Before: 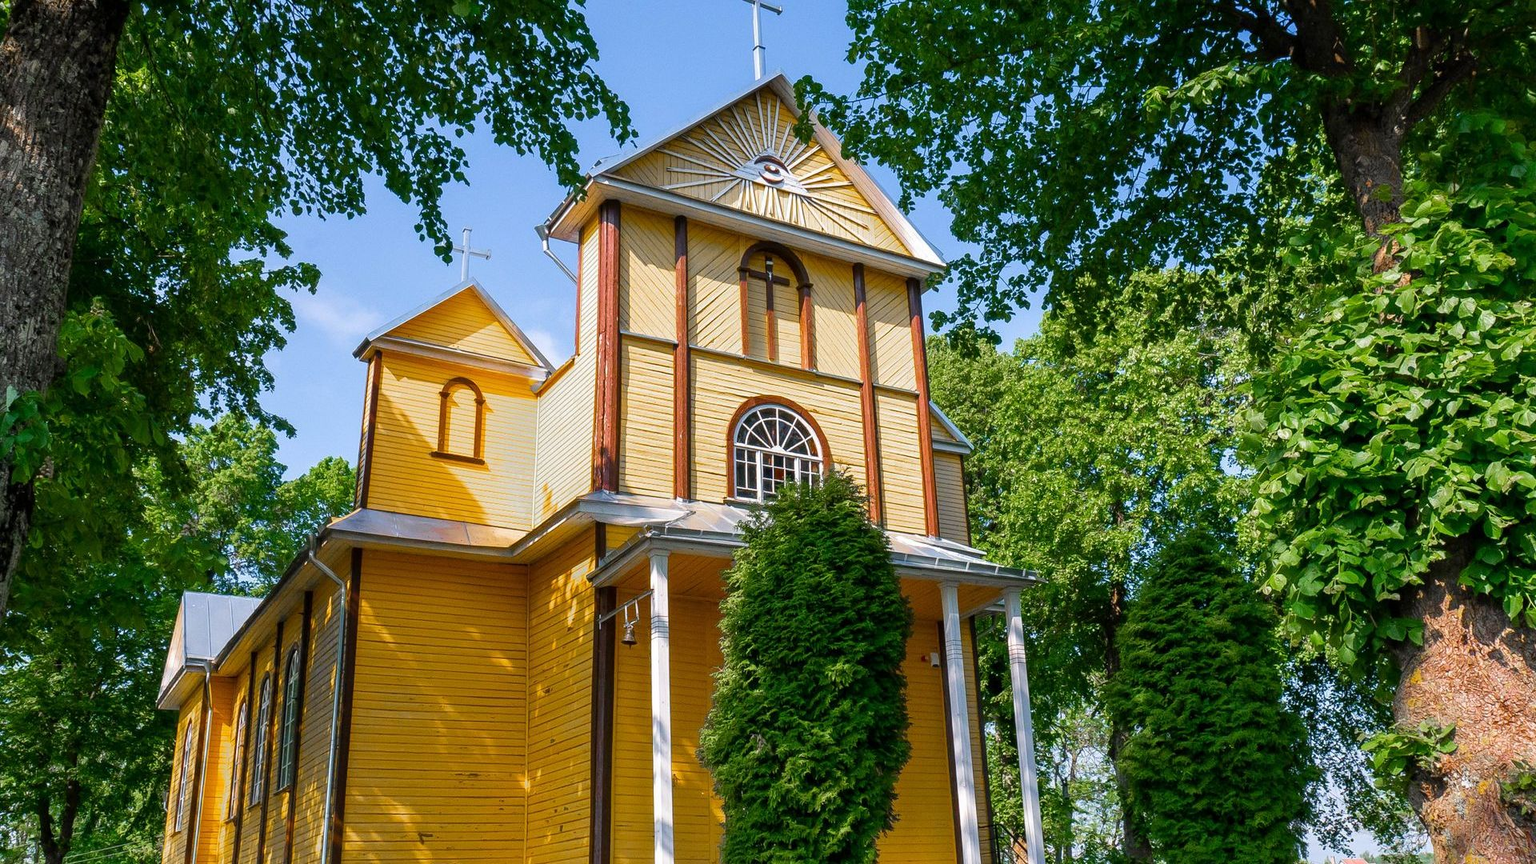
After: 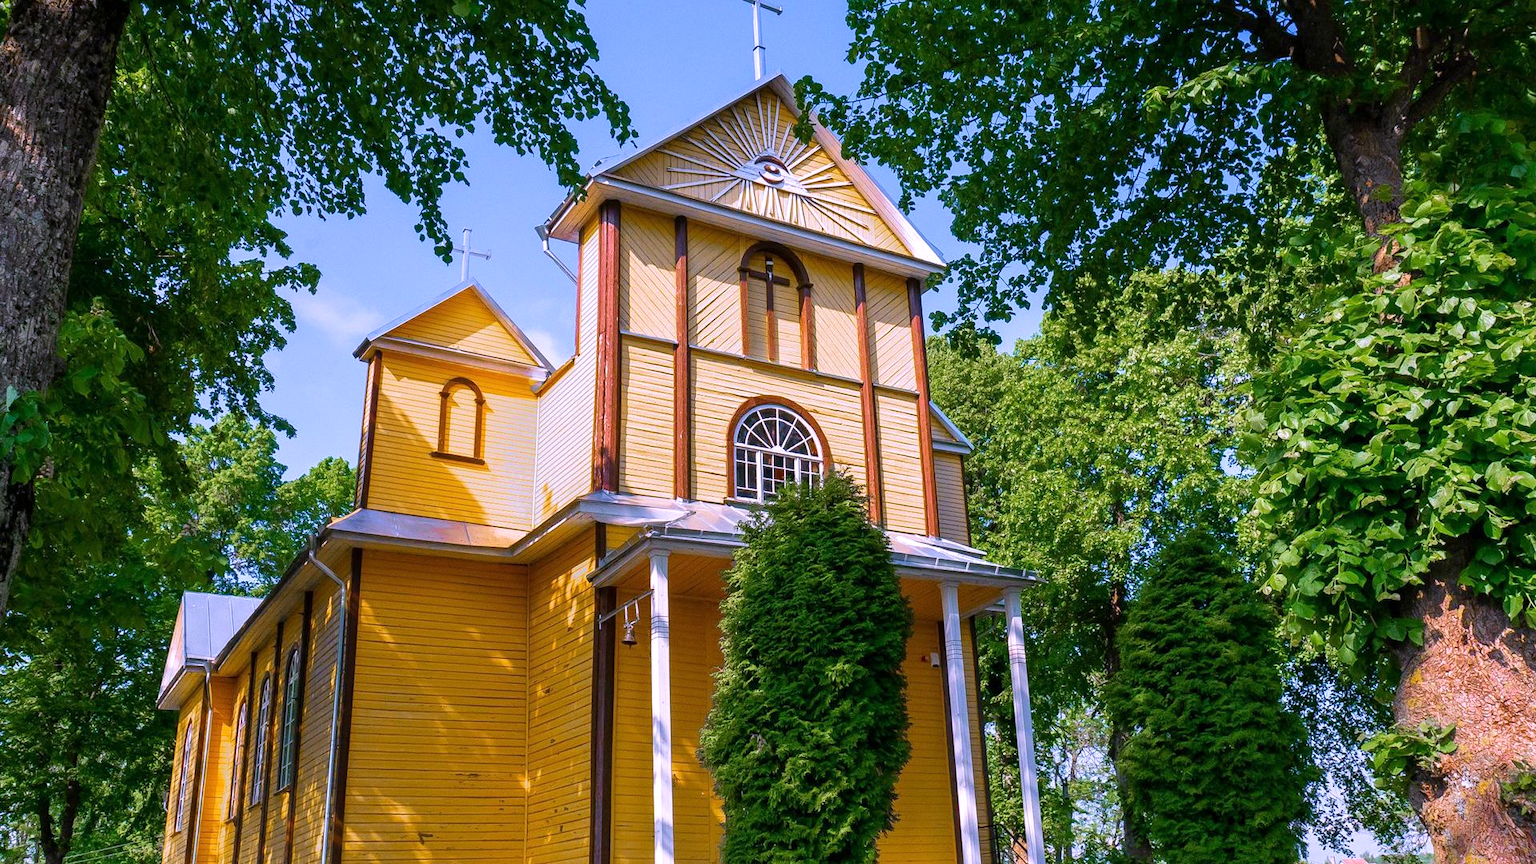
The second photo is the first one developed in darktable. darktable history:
velvia: on, module defaults
white balance: red 1.042, blue 1.17
